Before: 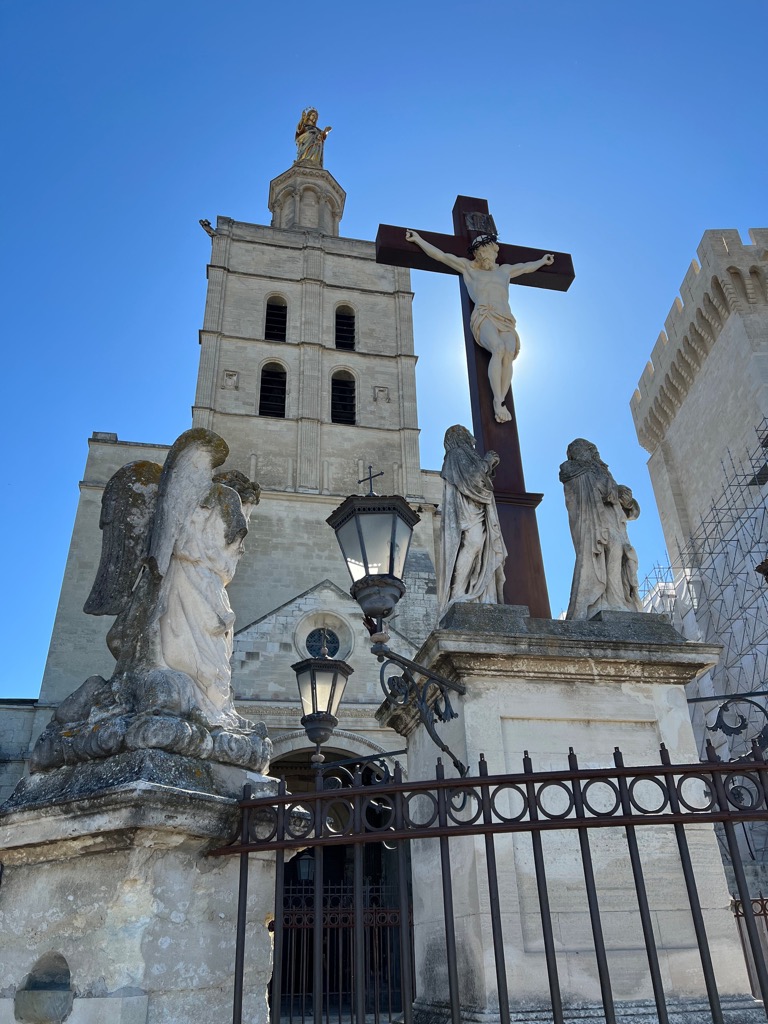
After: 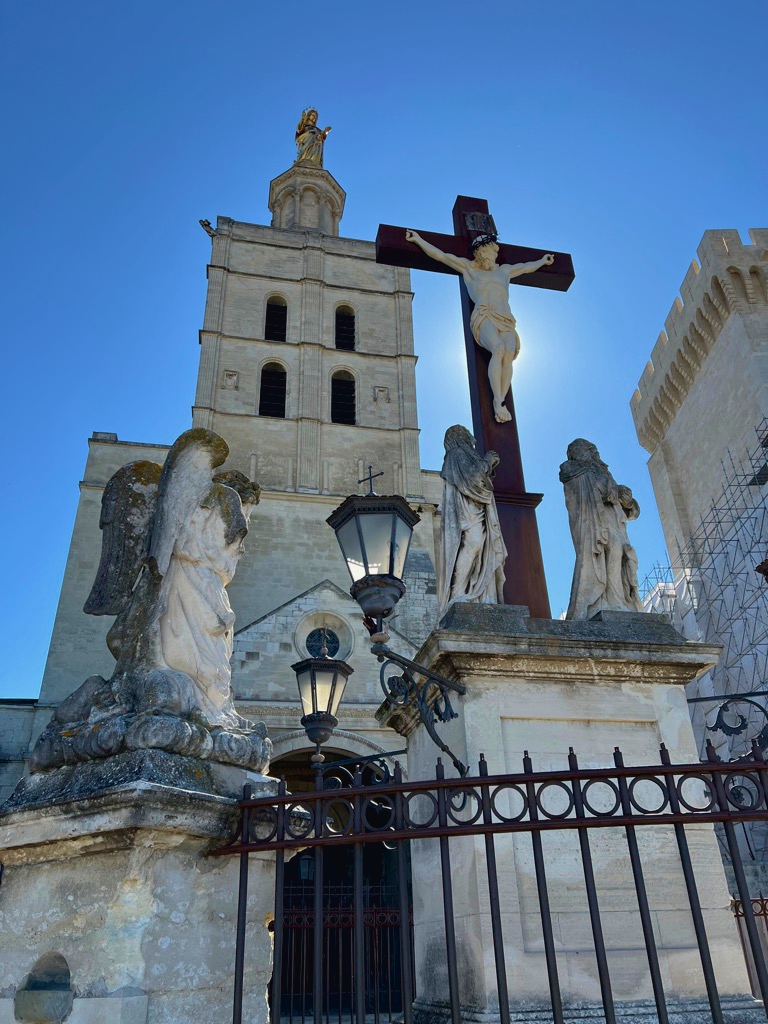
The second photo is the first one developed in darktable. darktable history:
velvia: strength 45.12%
exposure: black level correction 0.006, compensate exposure bias true, compensate highlight preservation false
contrast brightness saturation: contrast -0.066, brightness -0.036, saturation -0.106
